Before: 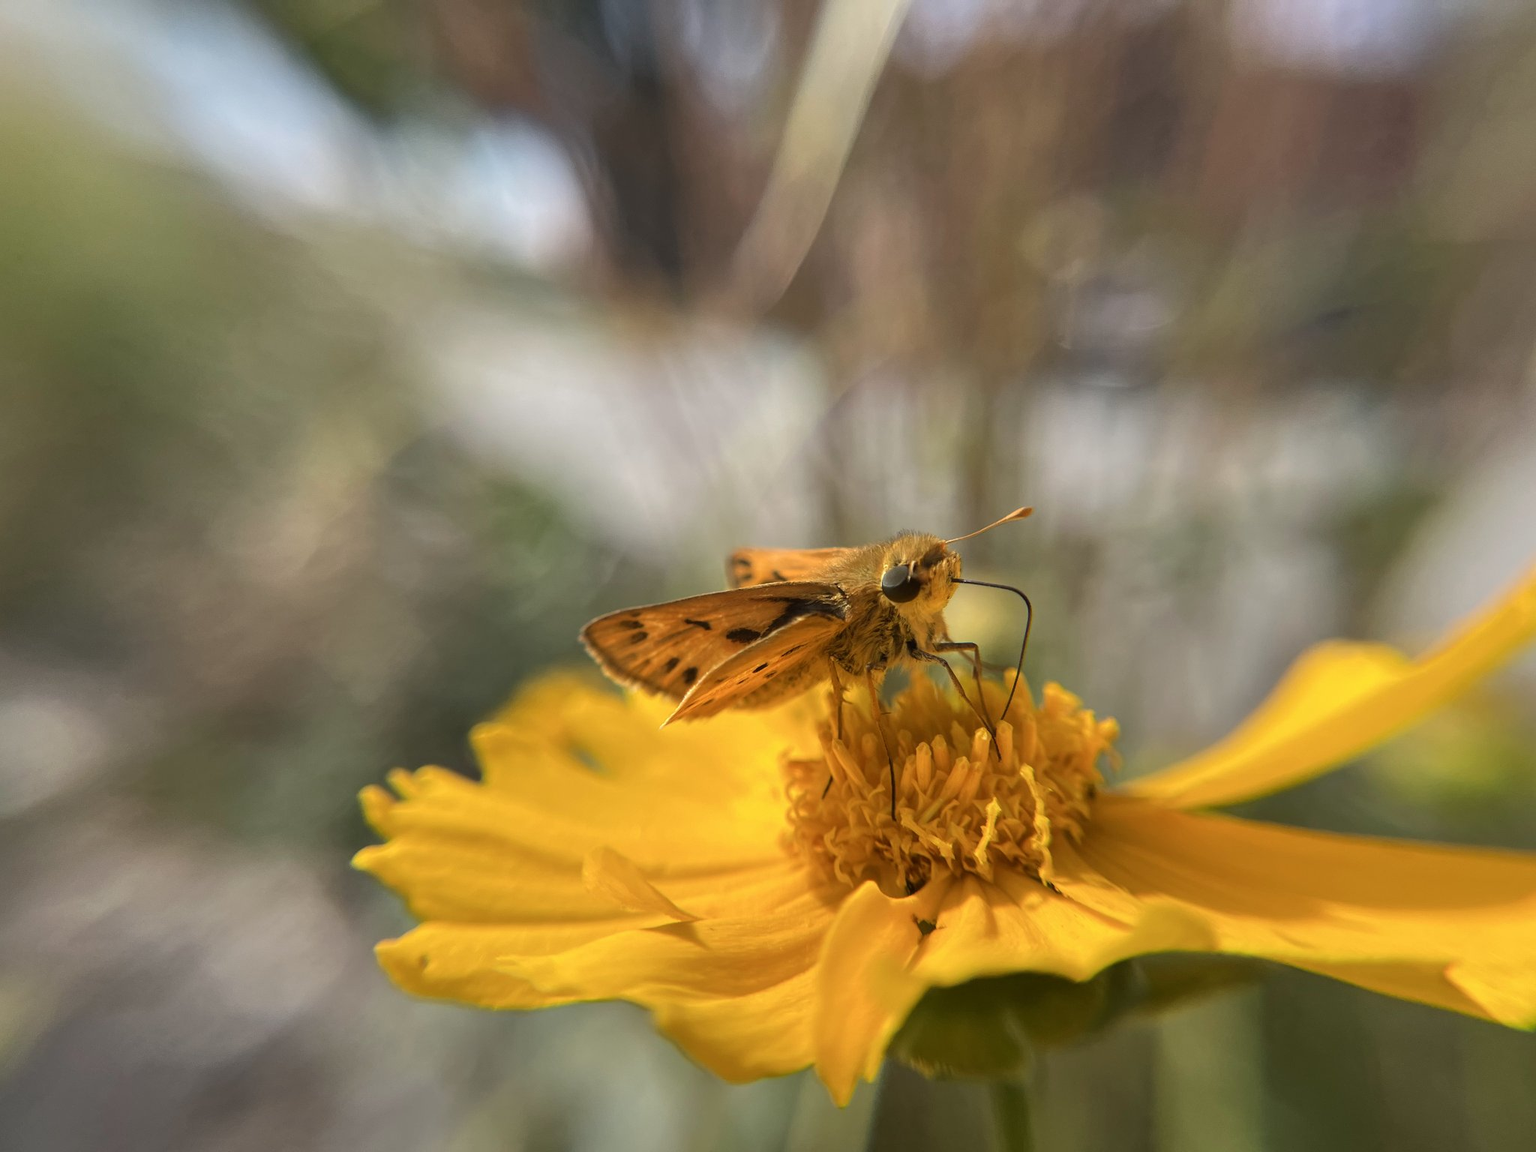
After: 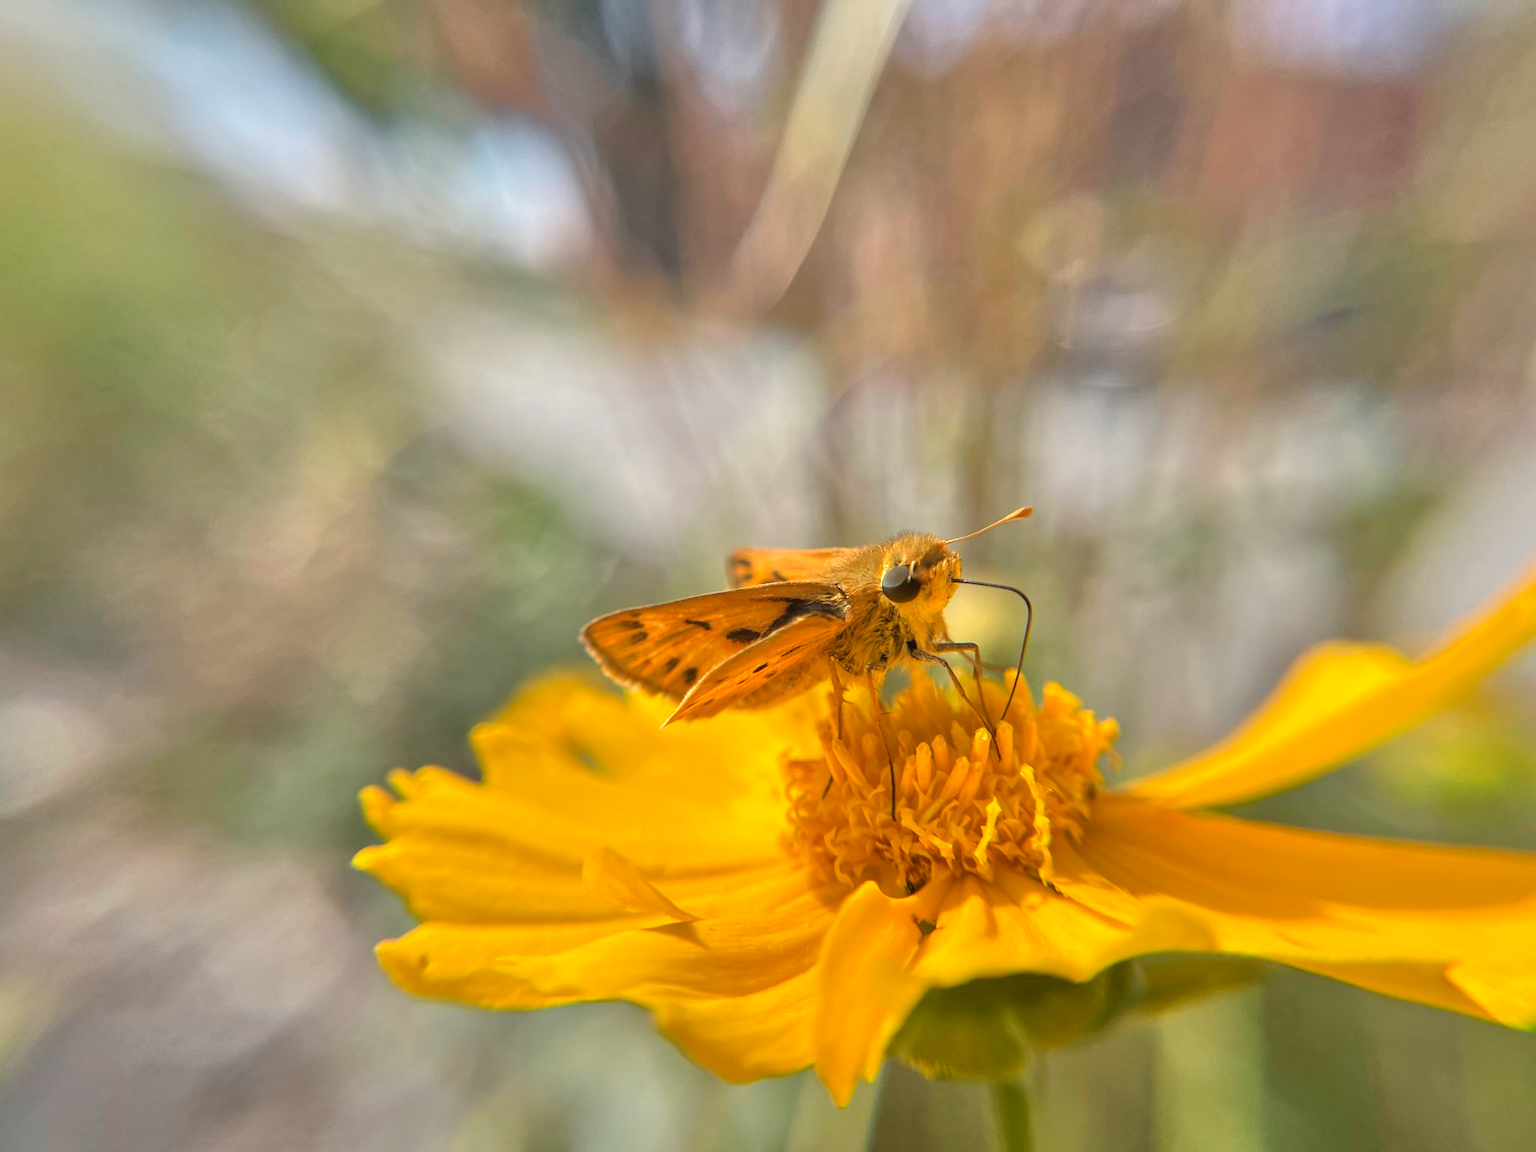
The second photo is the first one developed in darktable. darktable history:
tone equalizer: -7 EV 0.142 EV, -6 EV 0.573 EV, -5 EV 1.12 EV, -4 EV 1.3 EV, -3 EV 1.15 EV, -2 EV 0.6 EV, -1 EV 0.149 EV, mask exposure compensation -0.509 EV
